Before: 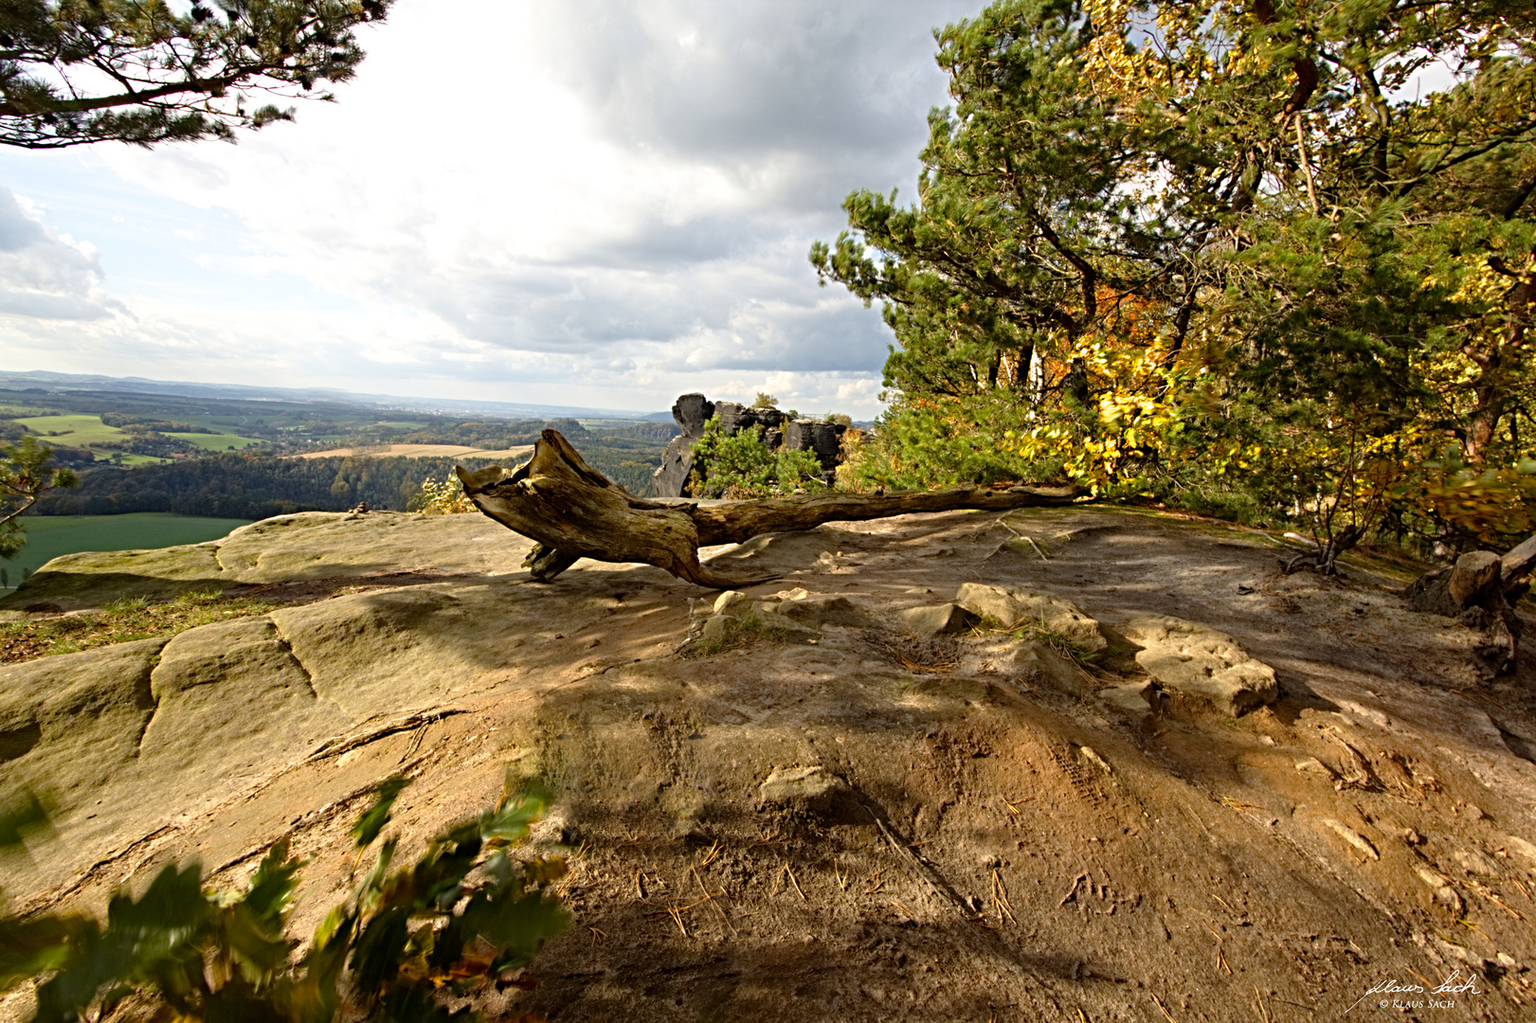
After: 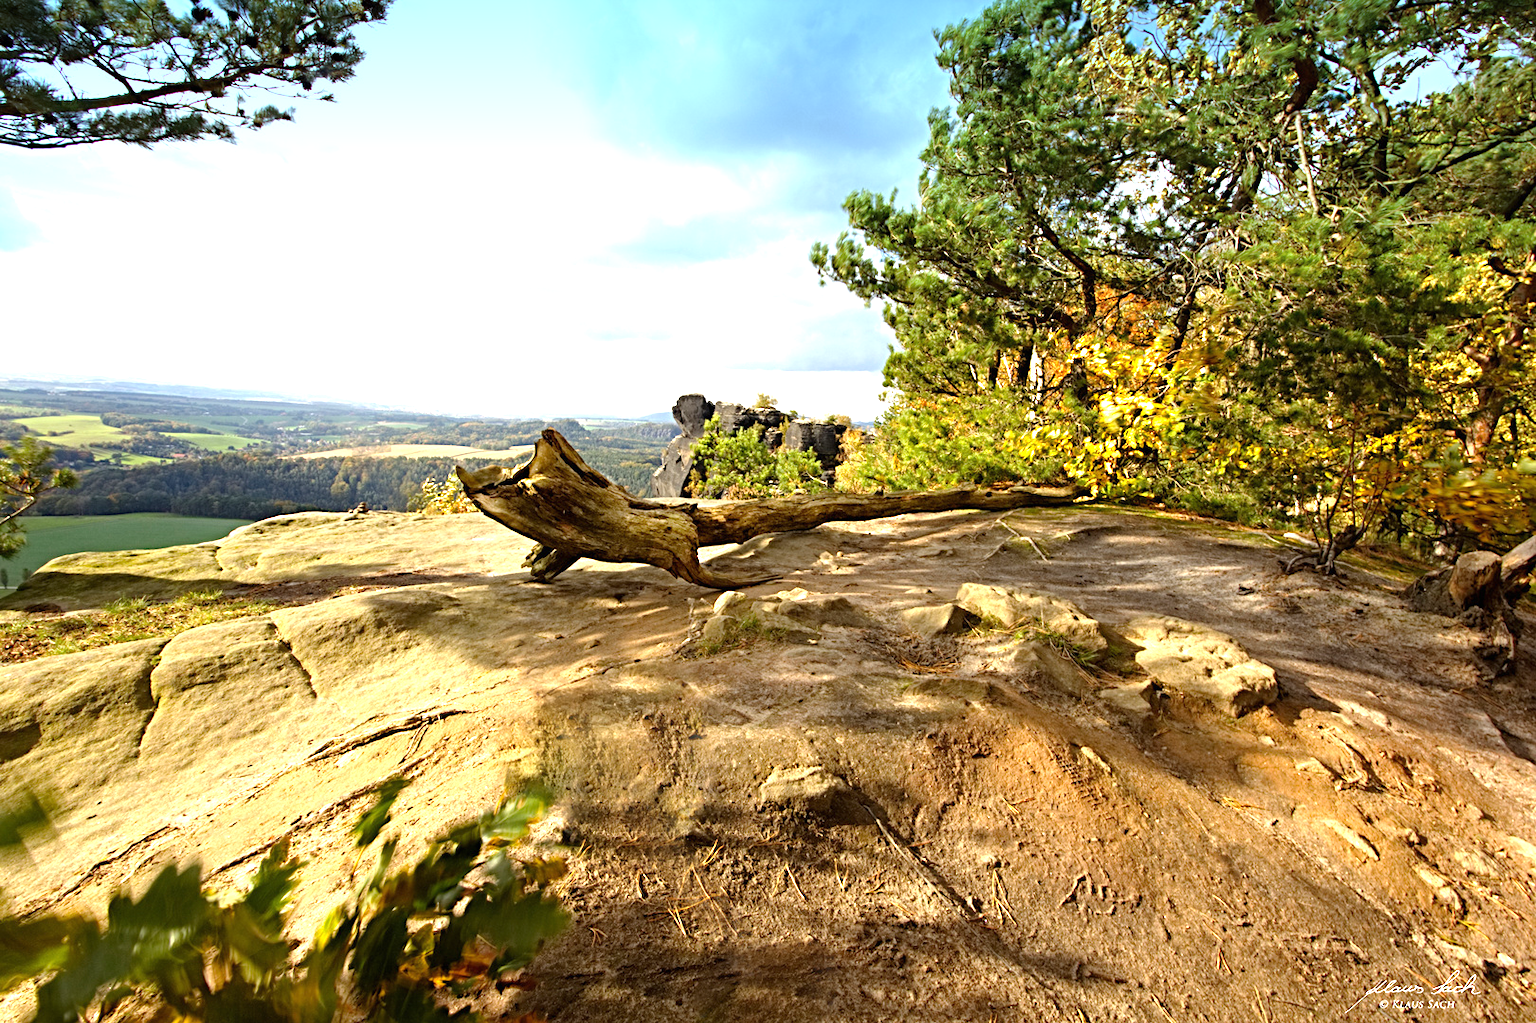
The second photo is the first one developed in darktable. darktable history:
exposure: black level correction 0, exposure 1.1 EV, compensate exposure bias true, compensate highlight preservation false
graduated density: density 2.02 EV, hardness 44%, rotation 0.374°, offset 8.21, hue 208.8°, saturation 97%
